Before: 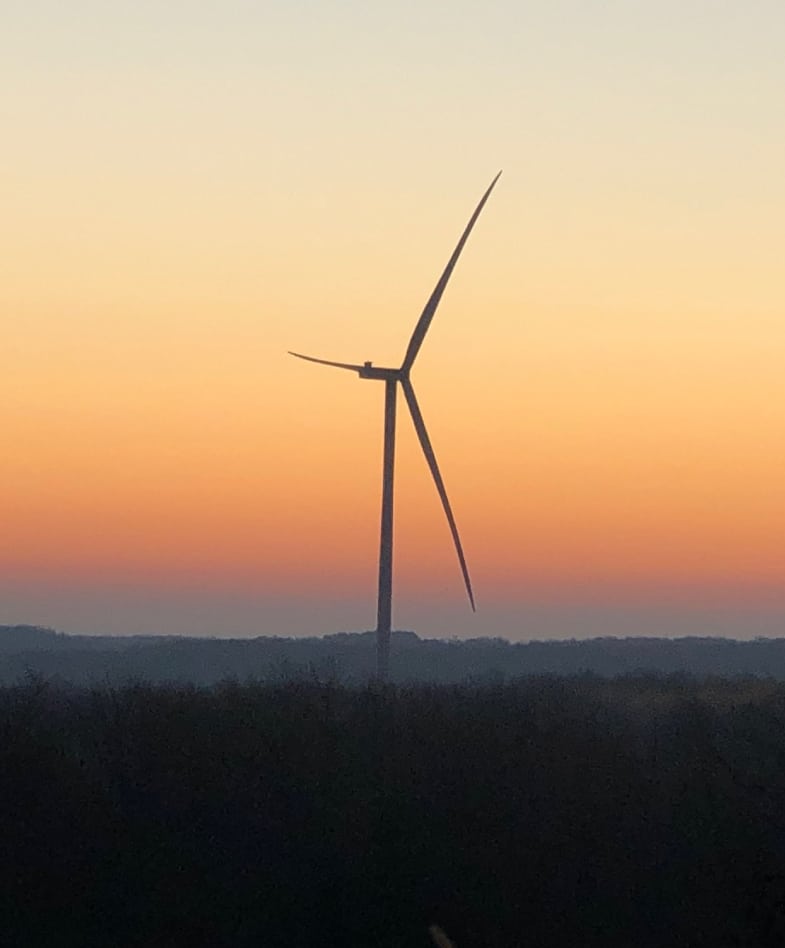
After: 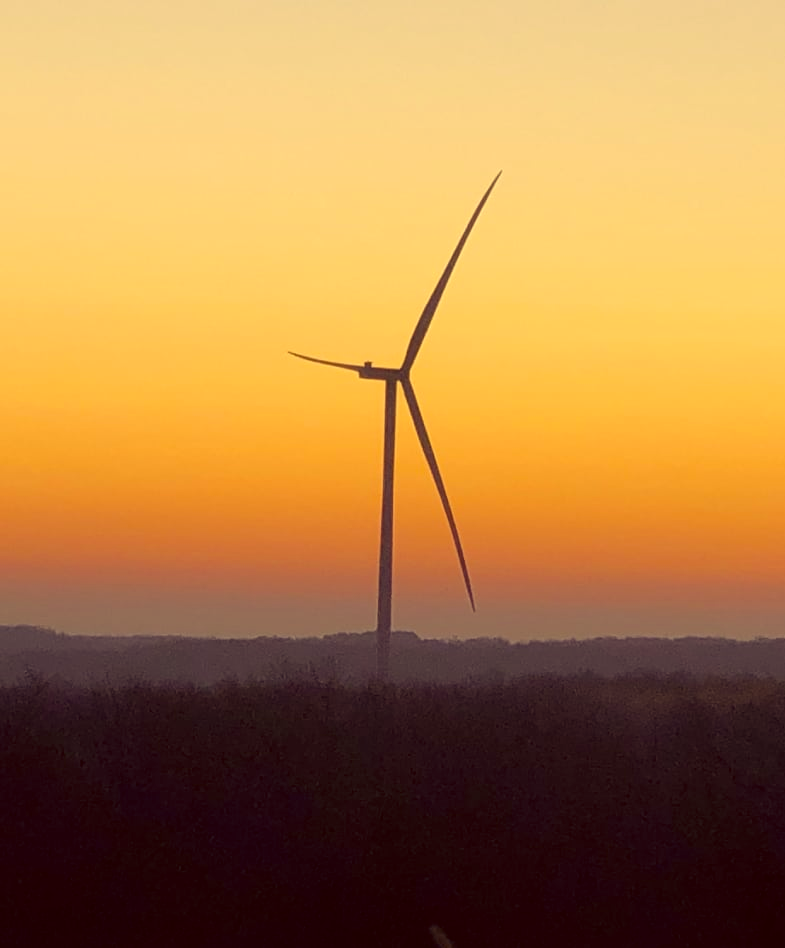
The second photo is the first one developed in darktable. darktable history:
color correction: highlights a* 10.12, highlights b* 39.04, shadows a* 14.62, shadows b* 3.37
white balance: red 0.925, blue 1.046
